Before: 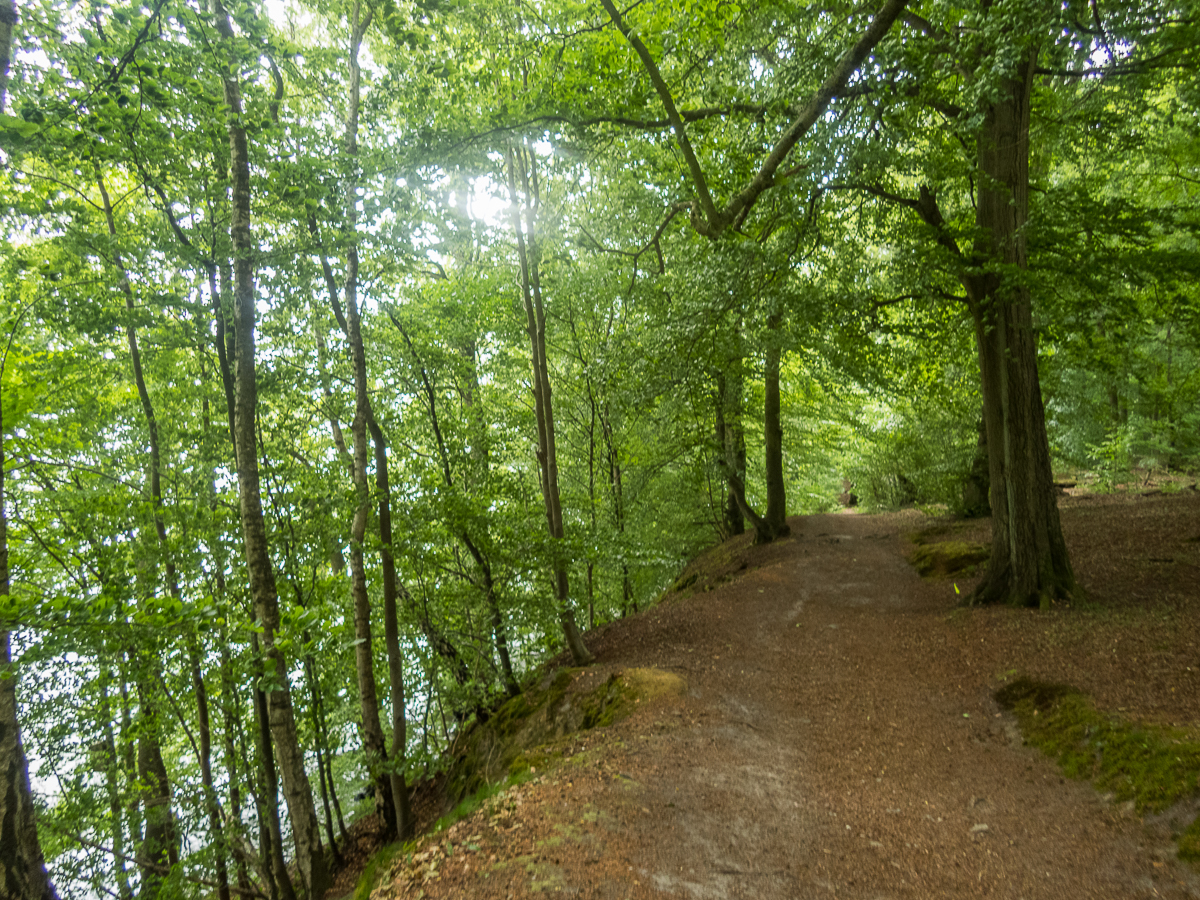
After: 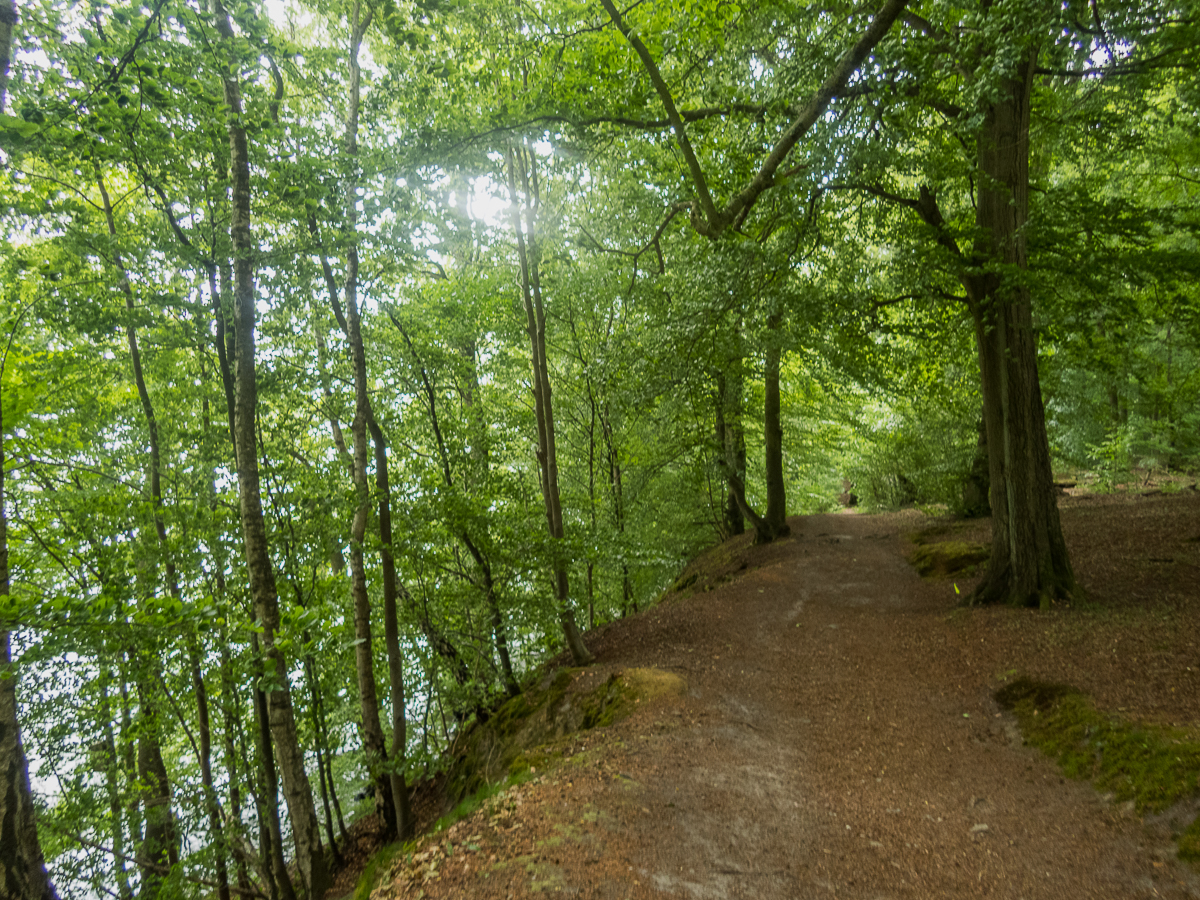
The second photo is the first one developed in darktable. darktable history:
exposure: exposure -0.211 EV, compensate exposure bias true, compensate highlight preservation false
